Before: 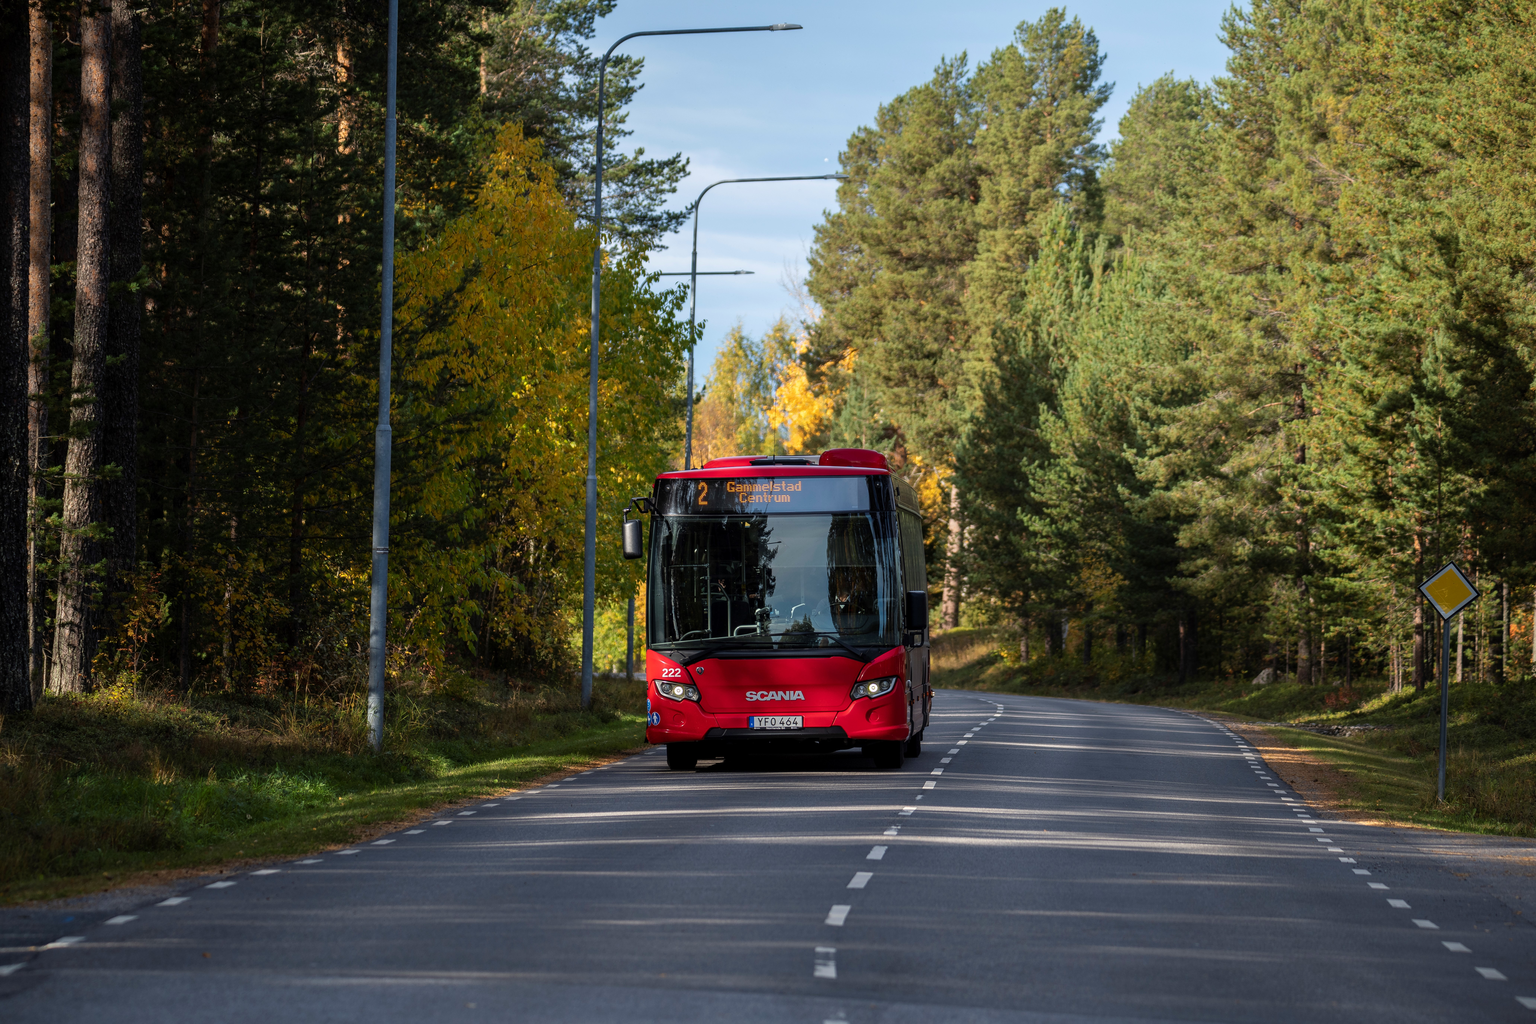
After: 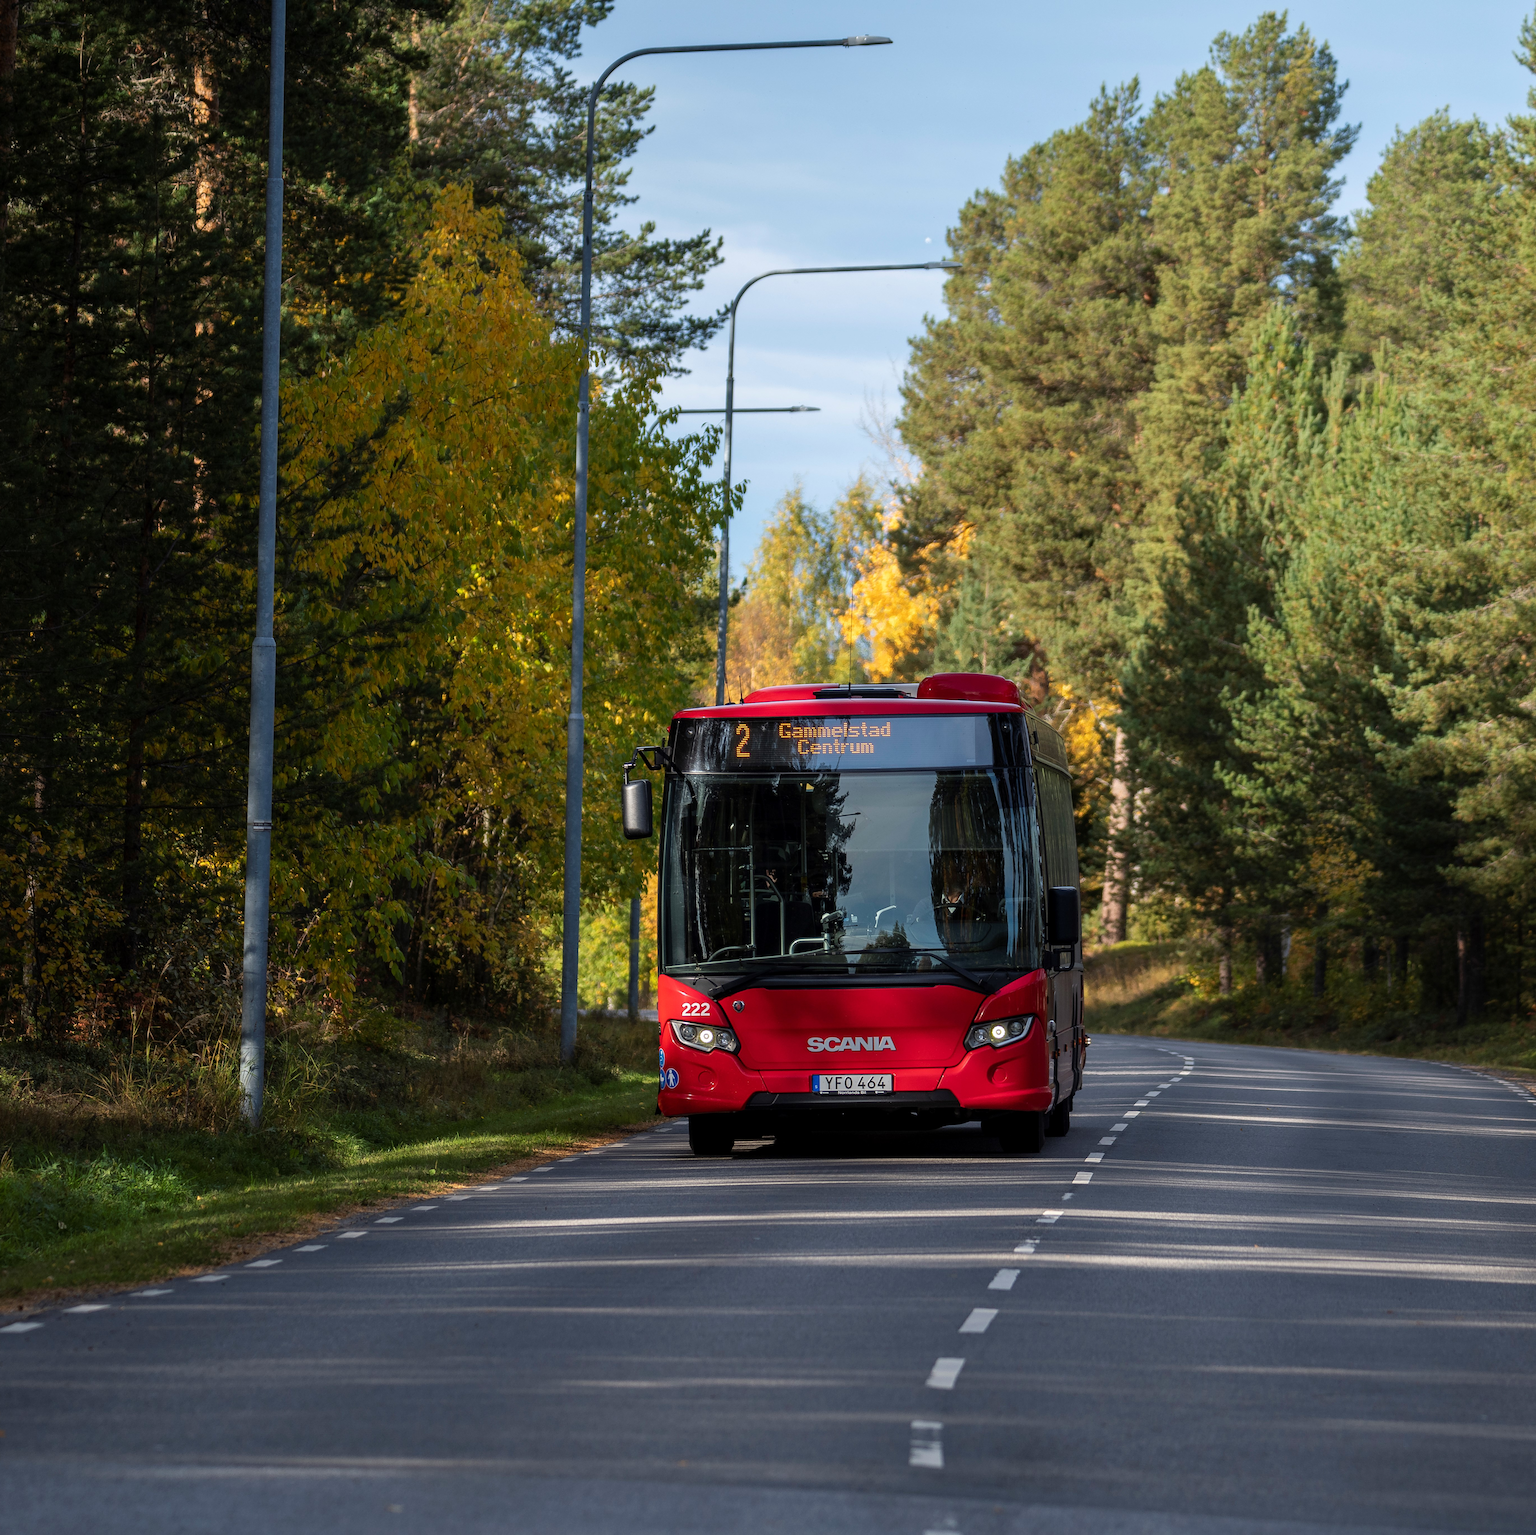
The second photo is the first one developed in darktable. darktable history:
exposure: compensate highlight preservation false
crop and rotate: left 13.537%, right 19.796%
